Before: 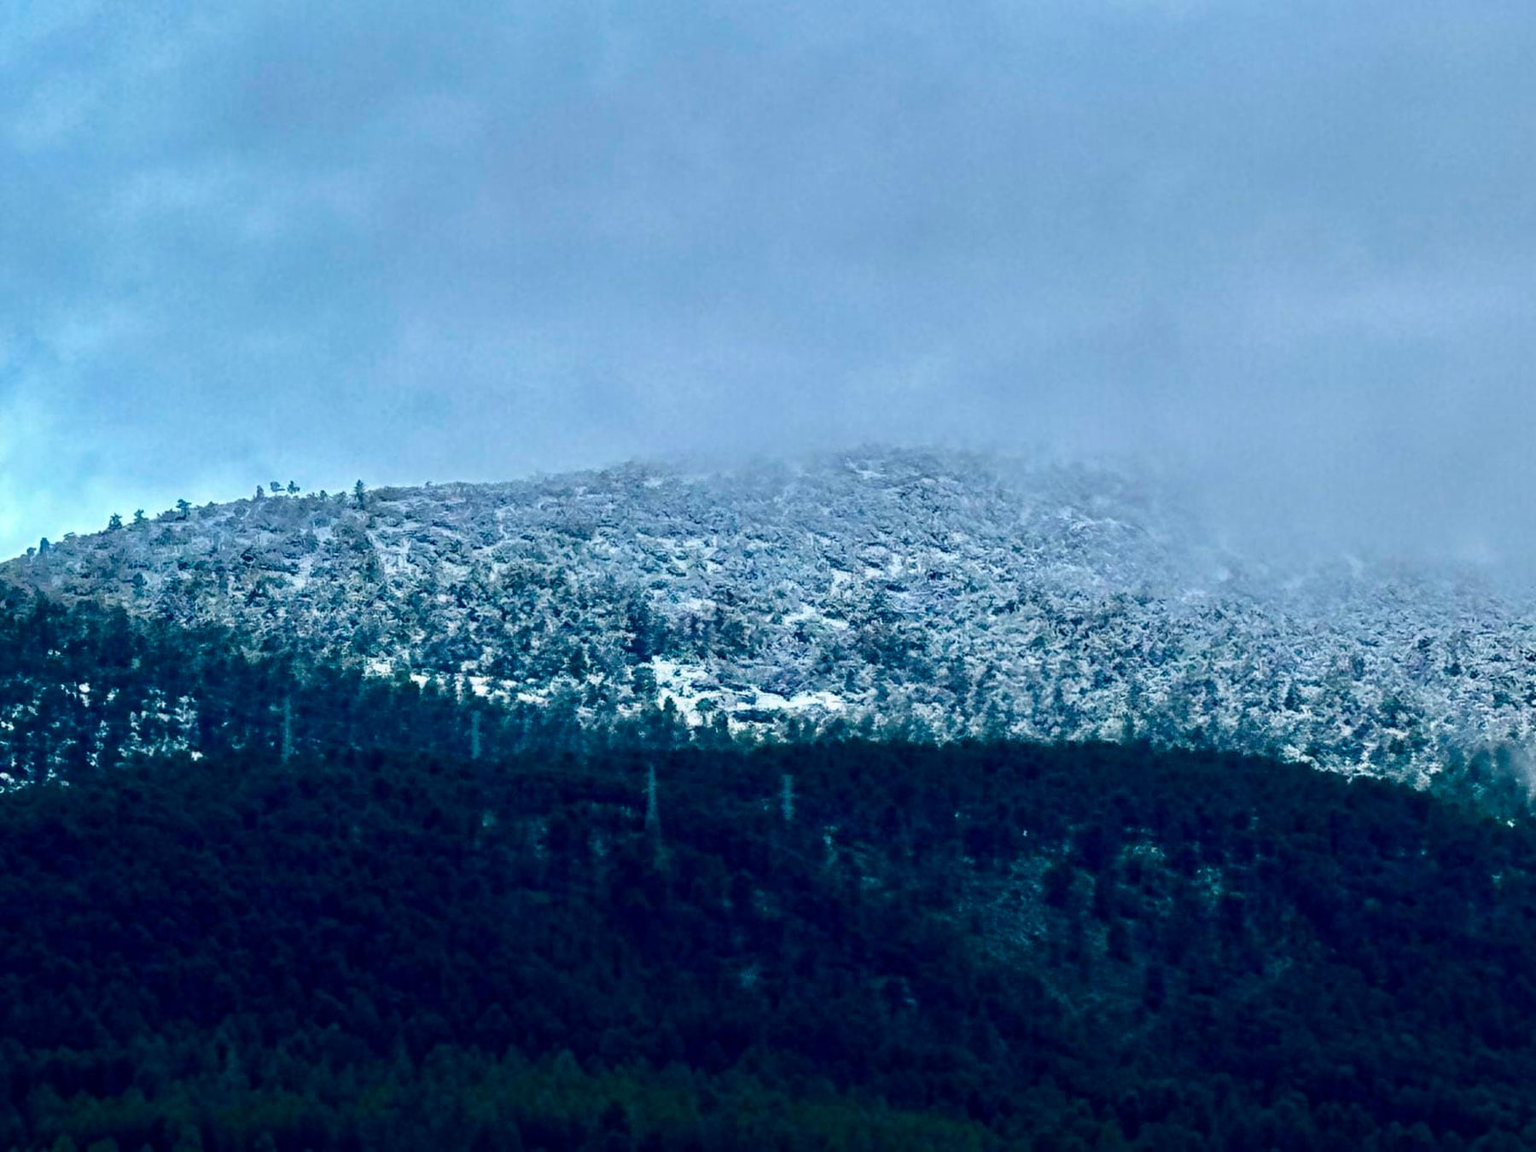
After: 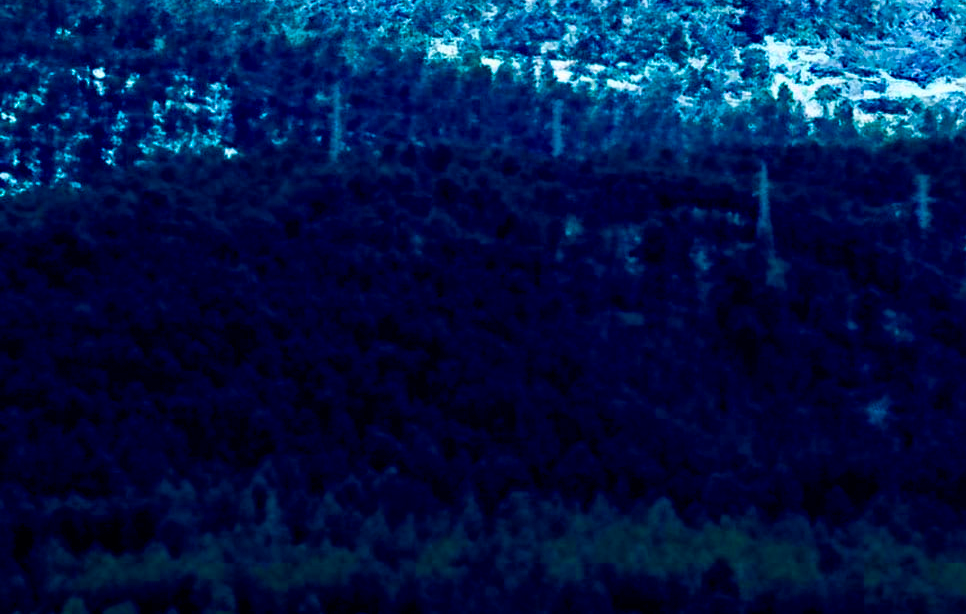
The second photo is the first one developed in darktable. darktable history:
contrast brightness saturation: contrast 0.073
velvia: strength 32.26%, mid-tones bias 0.205
color balance rgb: perceptual saturation grading › global saturation 36.357%, perceptual saturation grading › shadows 36.084%, perceptual brilliance grading › global brilliance 2.639%, perceptual brilliance grading › highlights -2.607%, perceptual brilliance grading › shadows 3.825%, global vibrance 20%
crop and rotate: top 54.364%, right 46.288%, bottom 0.136%
shadows and highlights: shadows 17.27, highlights -84.88, soften with gaussian
